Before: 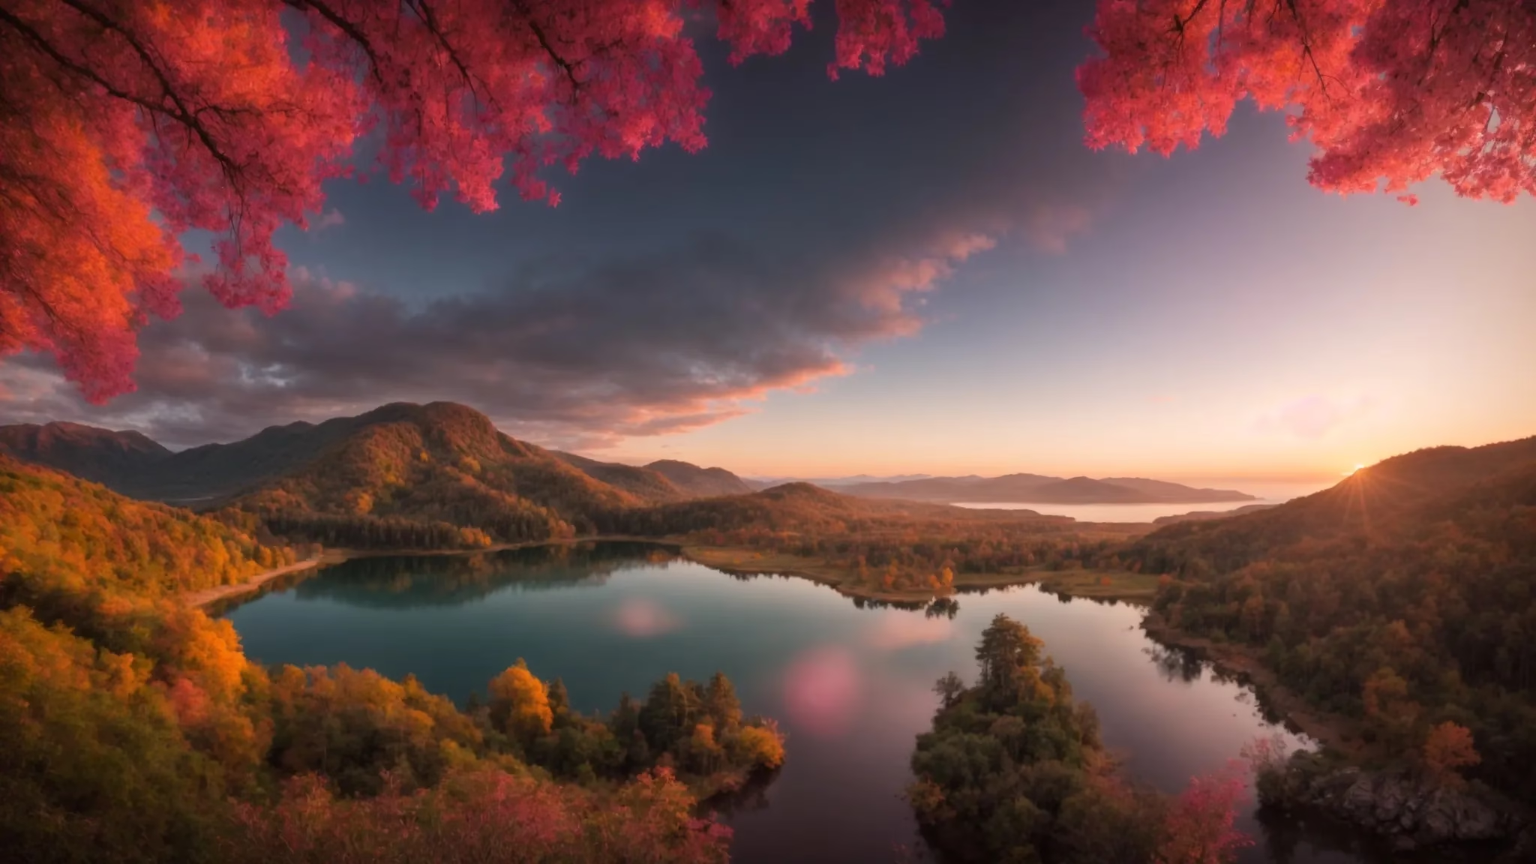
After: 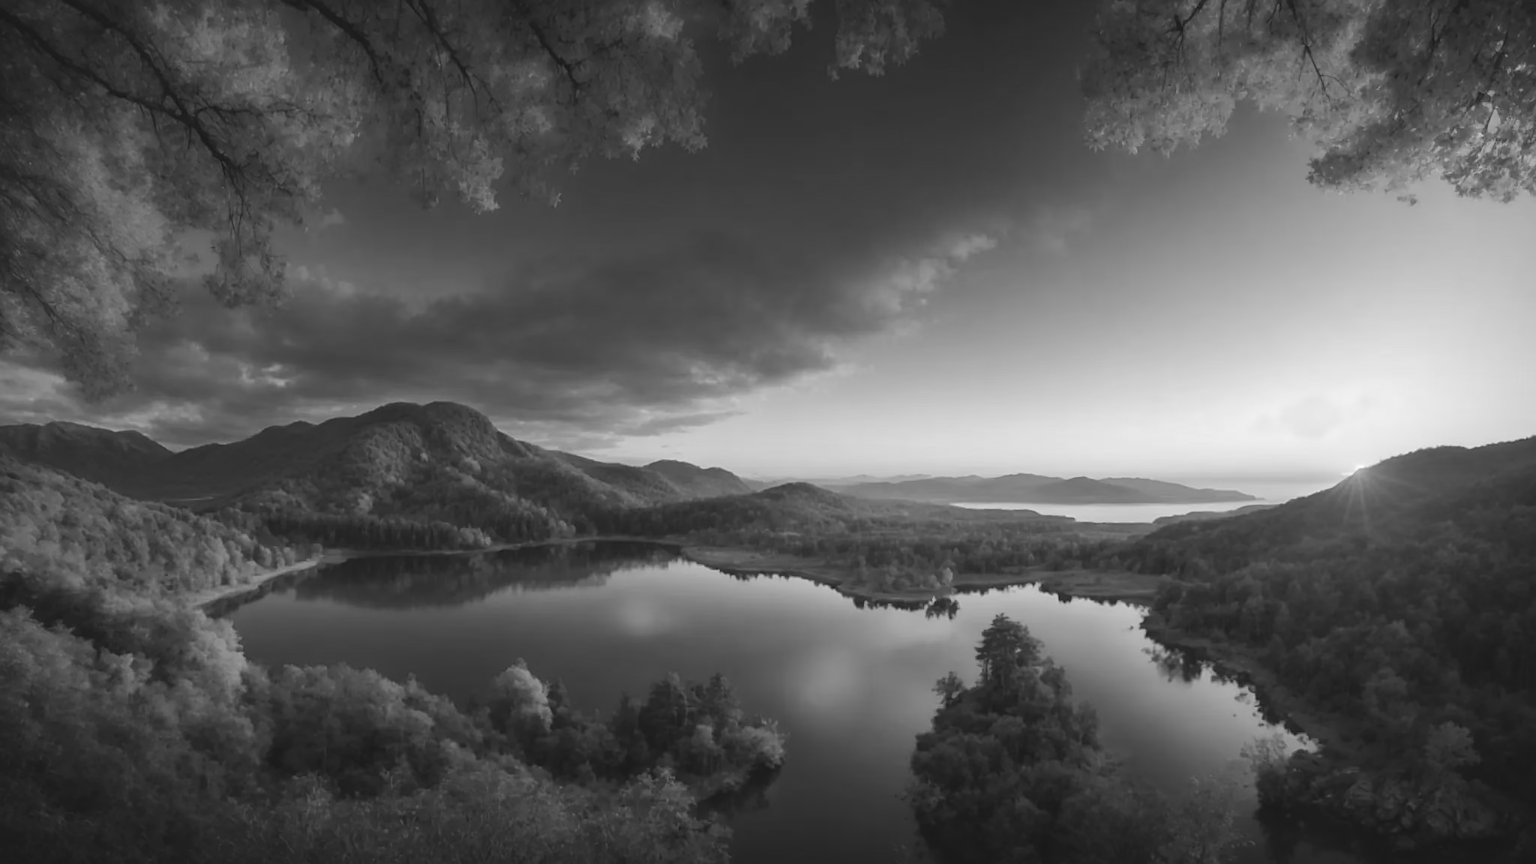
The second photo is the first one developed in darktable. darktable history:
color balance rgb: global offset › luminance -0.51%, perceptual saturation grading › global saturation 27.53%, perceptual saturation grading › highlights -25%, perceptual saturation grading › shadows 25%, perceptual brilliance grading › highlights 6.62%, perceptual brilliance grading › mid-tones 17.07%, perceptual brilliance grading › shadows -5.23%
monochrome: on, module defaults
sharpen: on, module defaults
white balance: red 0.871, blue 1.249
color correction: highlights a* -0.182, highlights b* -0.124
exposure: black level correction -0.015, exposure -0.125 EV, compensate highlight preservation false
